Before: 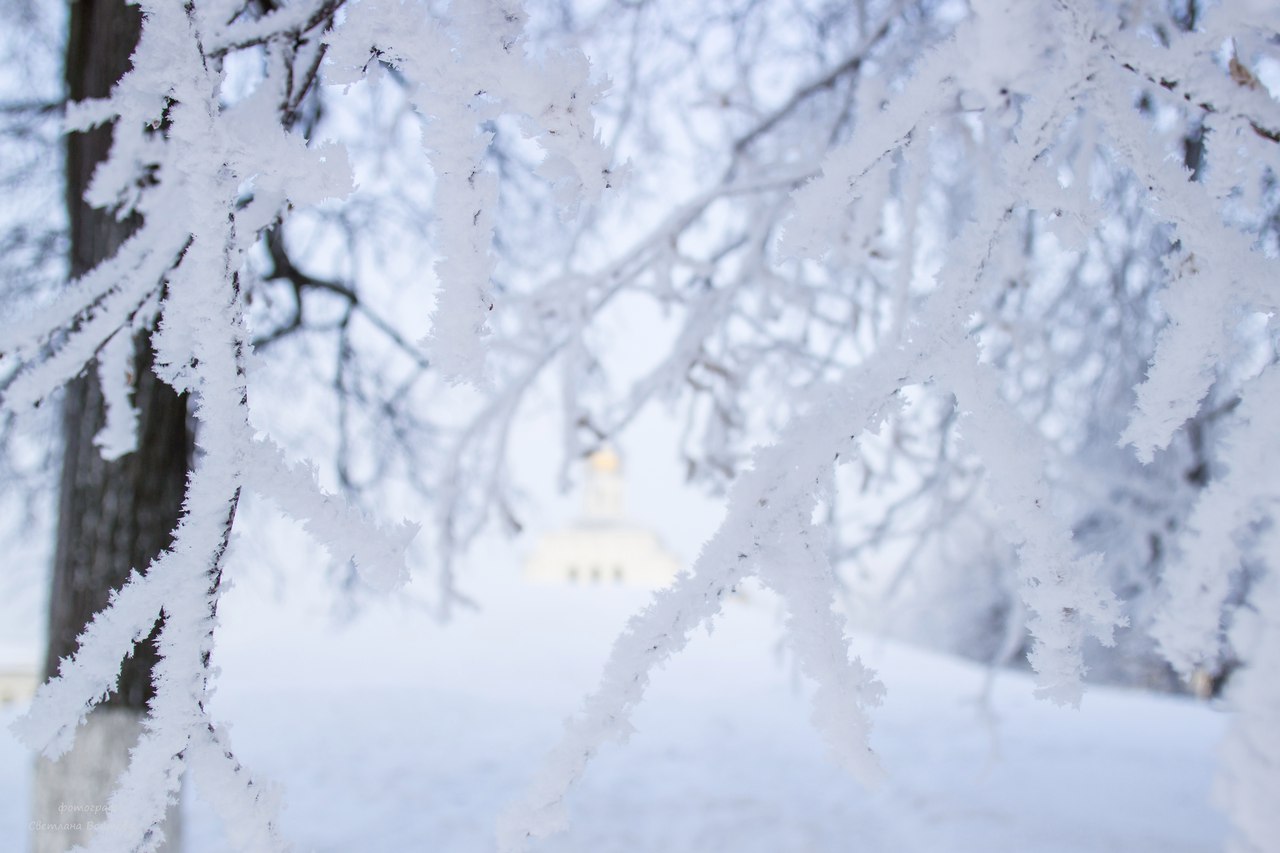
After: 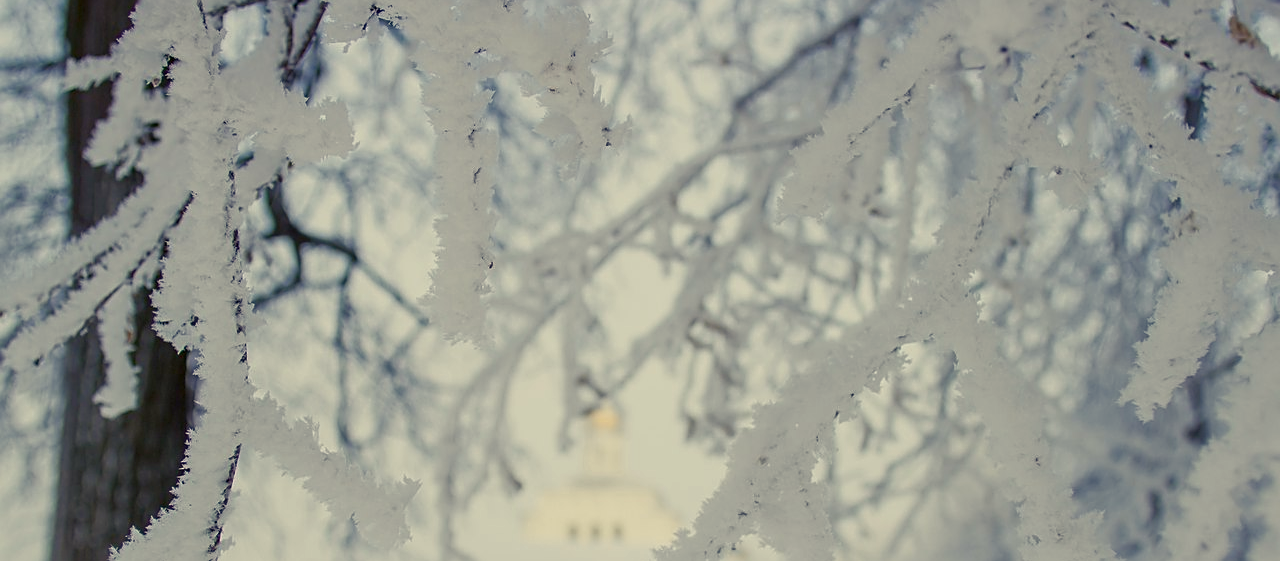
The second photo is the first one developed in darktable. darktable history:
color balance rgb: highlights gain › chroma 7.967%, highlights gain › hue 85.52°, perceptual saturation grading › global saturation 14.32%, perceptual saturation grading › highlights -25.222%, perceptual saturation grading › shadows 24.044%
contrast brightness saturation: contrast 0.067, brightness -0.133, saturation 0.051
crop and rotate: top 4.949%, bottom 29.201%
sharpen: on, module defaults
tone equalizer: -8 EV 0.273 EV, -7 EV 0.409 EV, -6 EV 0.389 EV, -5 EV 0.25 EV, -3 EV -0.262 EV, -2 EV -0.43 EV, -1 EV -0.408 EV, +0 EV -0.27 EV, edges refinement/feathering 500, mask exposure compensation -1.57 EV, preserve details no
